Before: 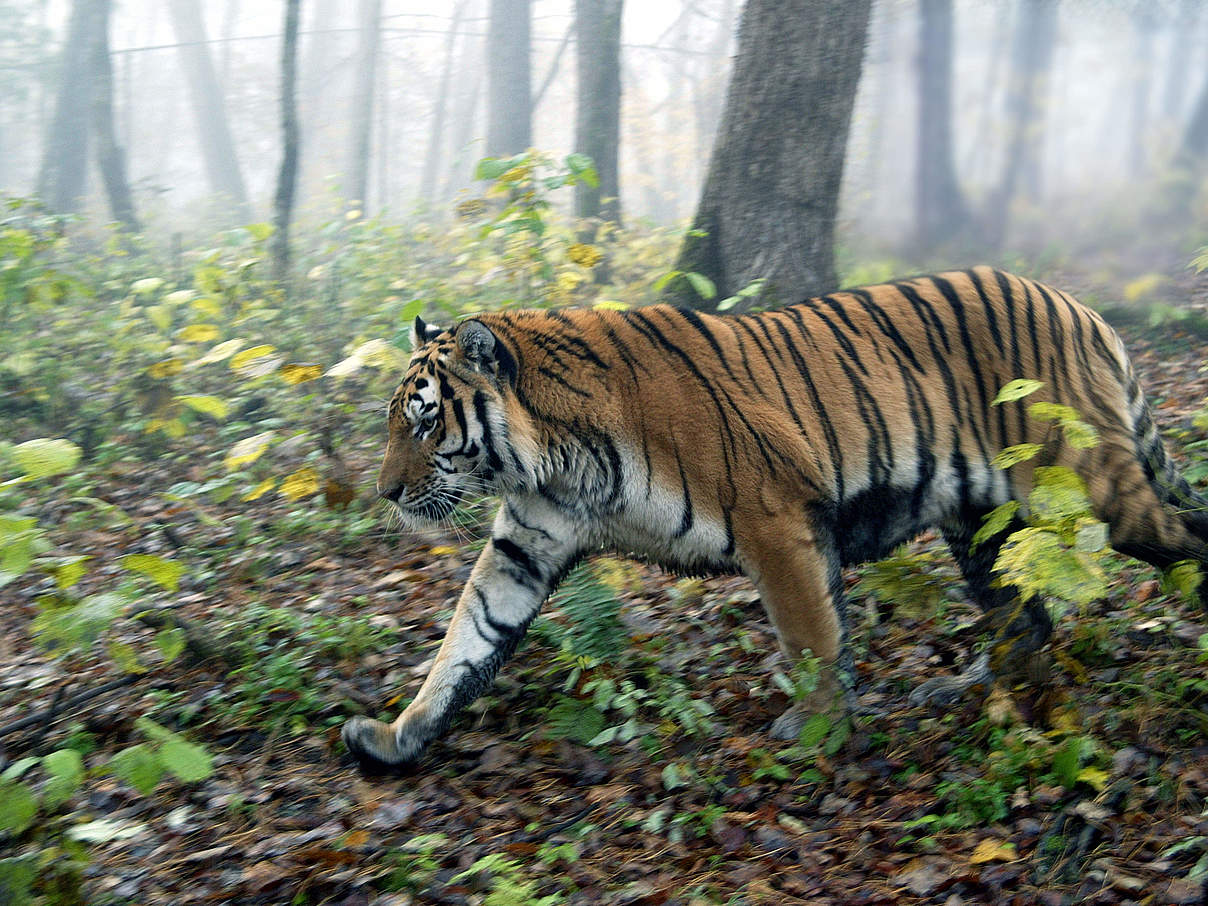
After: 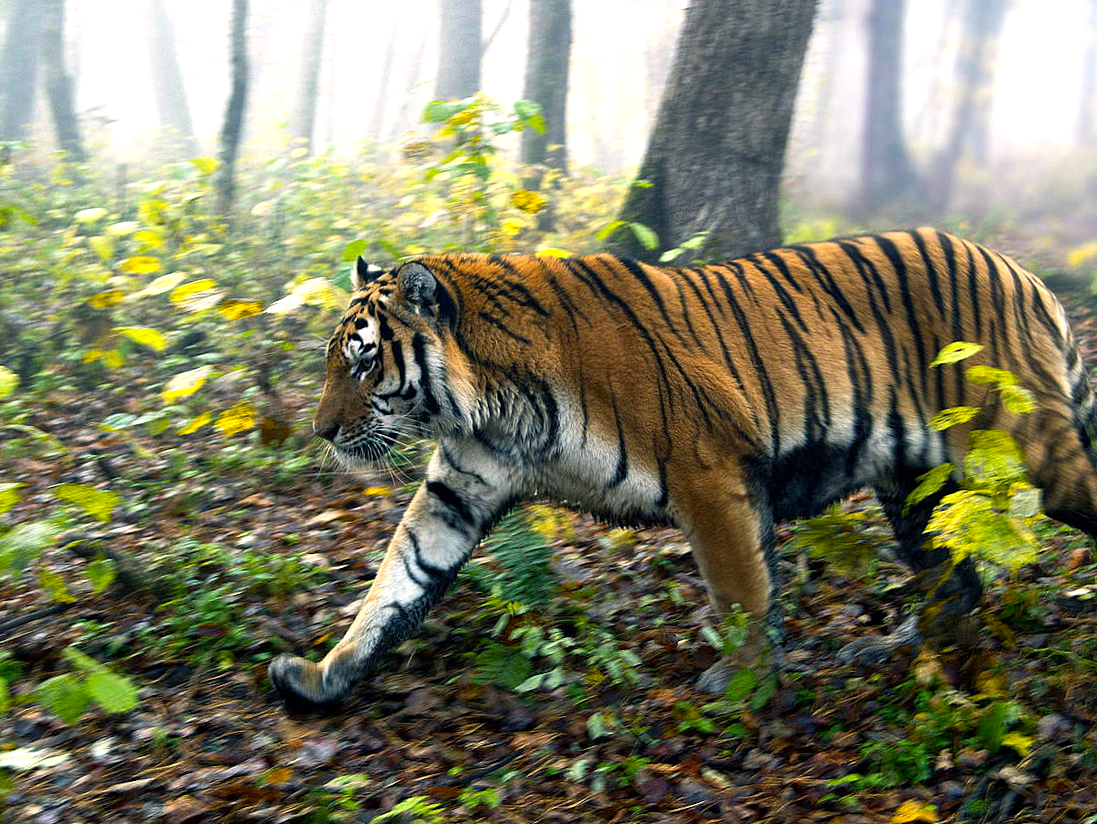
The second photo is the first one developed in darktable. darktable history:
crop and rotate: angle -2.14°, left 3.097%, top 3.773%, right 1.589%, bottom 0.701%
color balance rgb: highlights gain › chroma 1.693%, highlights gain › hue 57.05°, perceptual saturation grading › global saturation 29.551%, perceptual brilliance grading › global brilliance 14.864%, perceptual brilliance grading › shadows -34.368%, global vibrance 19.525%
